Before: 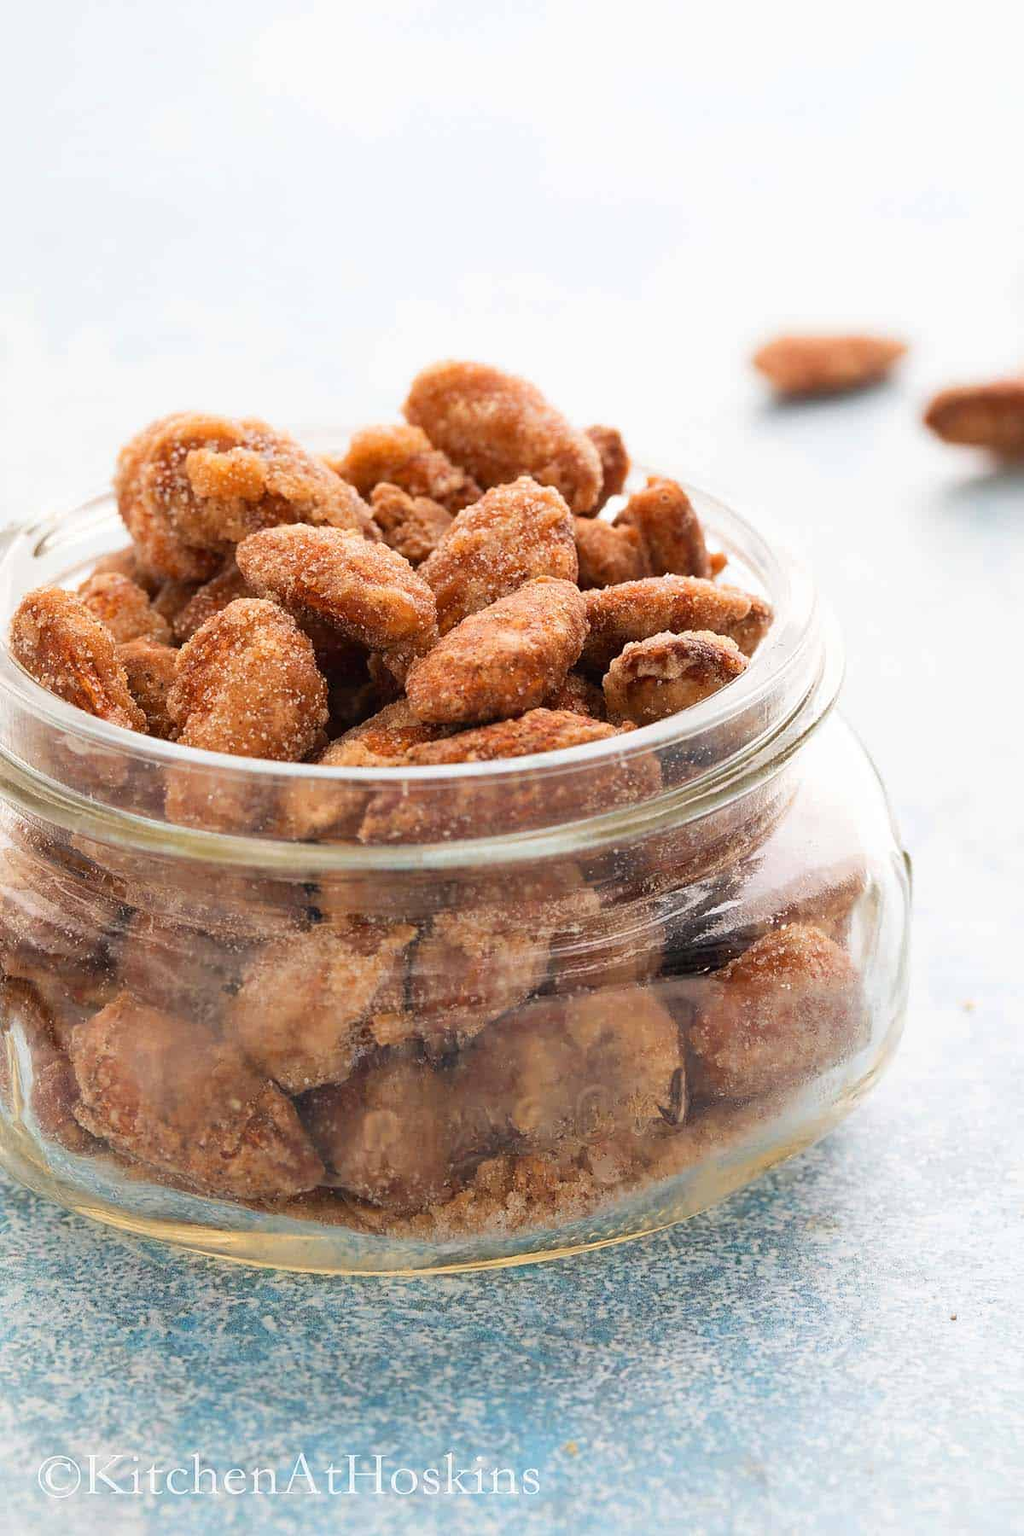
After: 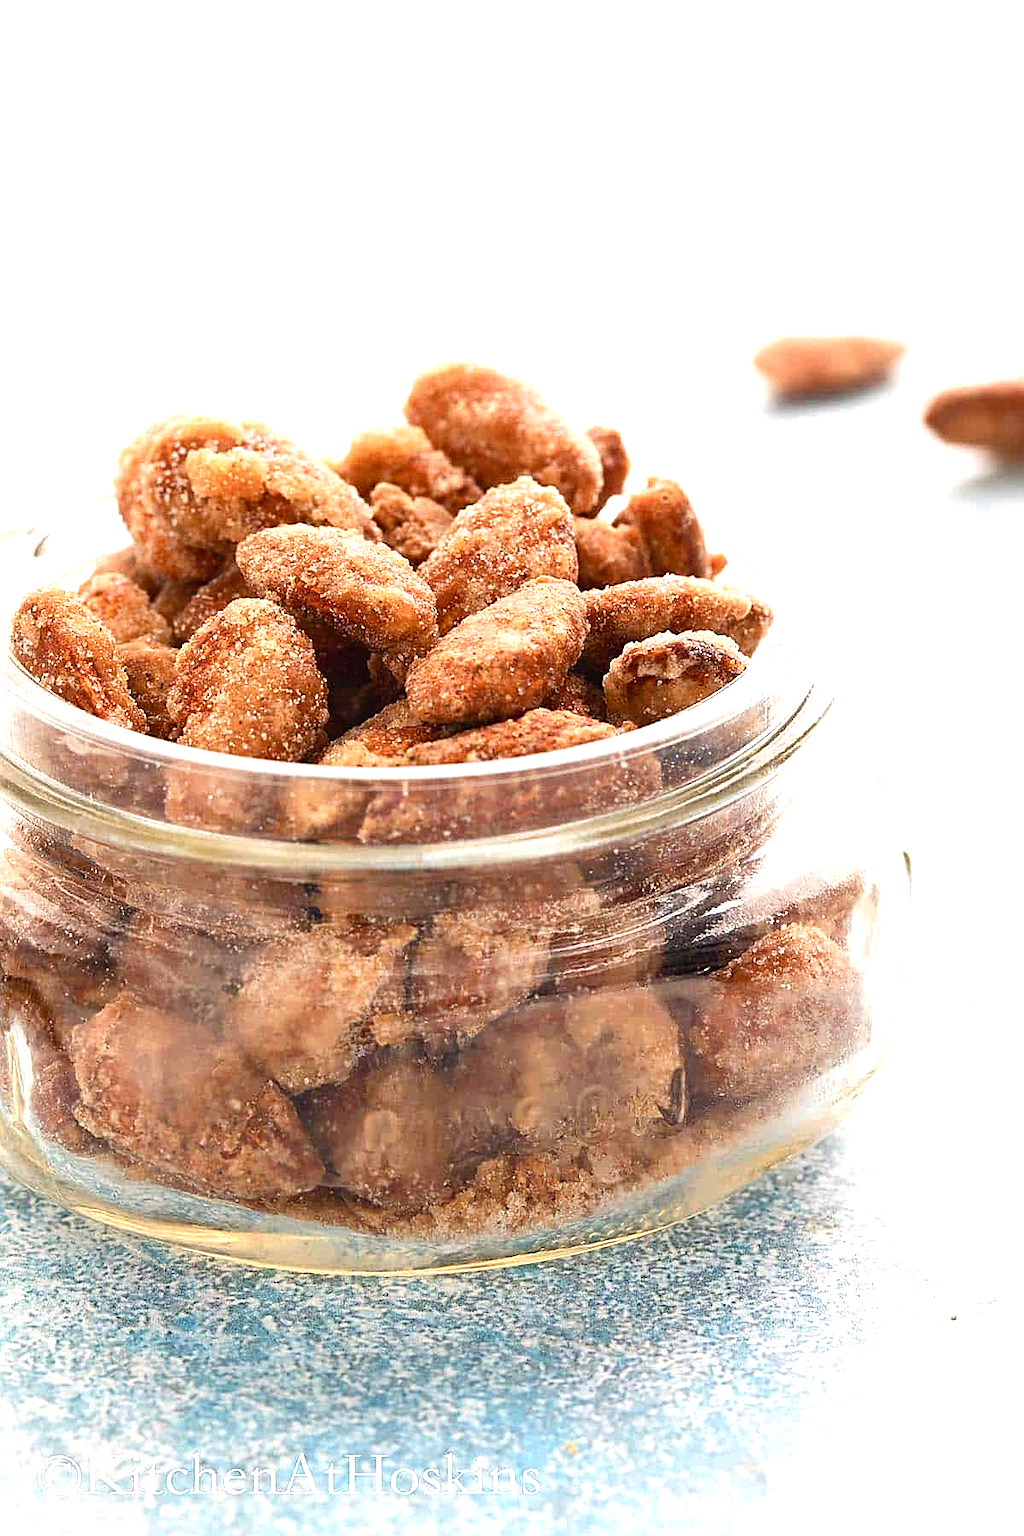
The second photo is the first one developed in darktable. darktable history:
exposure: black level correction 0.001, exposure 0.5 EV, compensate exposure bias true, compensate highlight preservation false
sharpen: on, module defaults
color balance rgb: shadows lift › chroma 1%, shadows lift › hue 28.8°, power › hue 60°, highlights gain › chroma 1%, highlights gain › hue 60°, global offset › luminance 0.25%, perceptual saturation grading › highlights -20%, perceptual saturation grading › shadows 20%, perceptual brilliance grading › highlights 5%, perceptual brilliance grading › shadows -10%, global vibrance 19.67%
